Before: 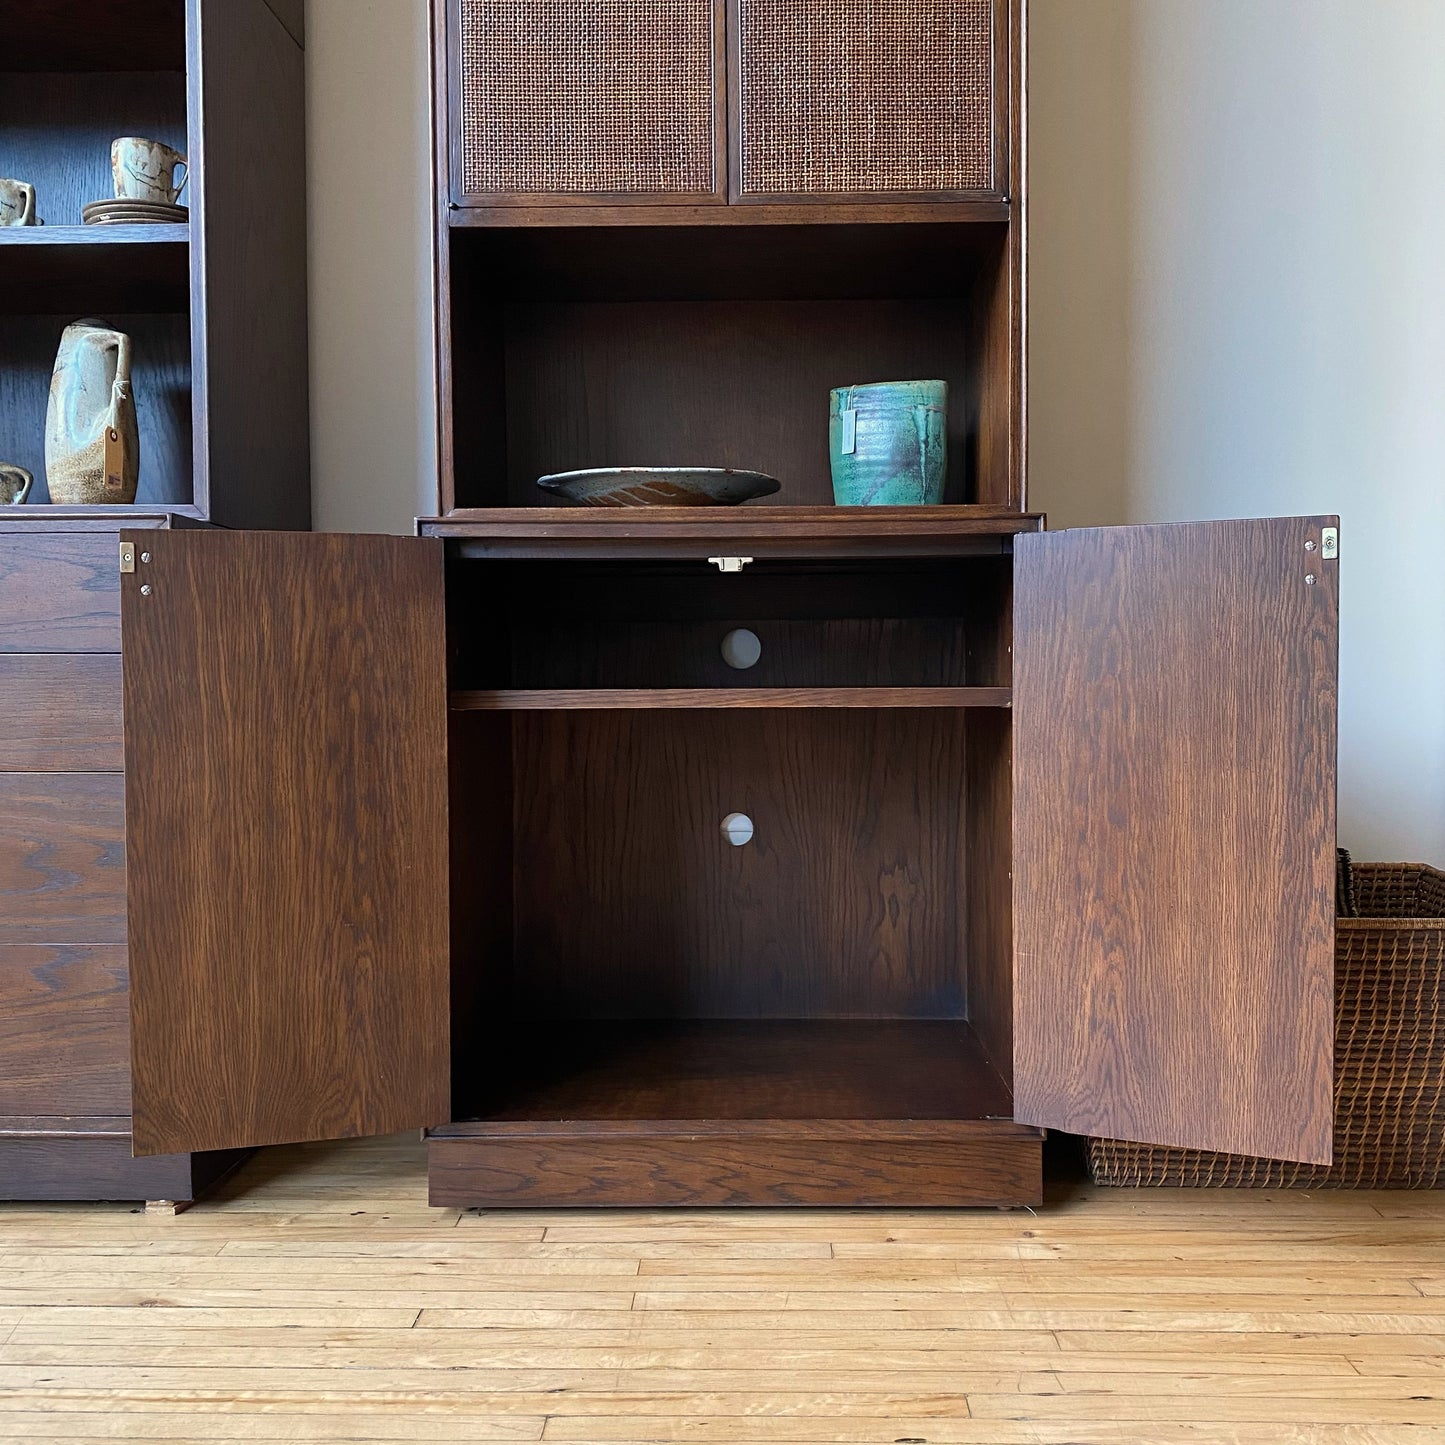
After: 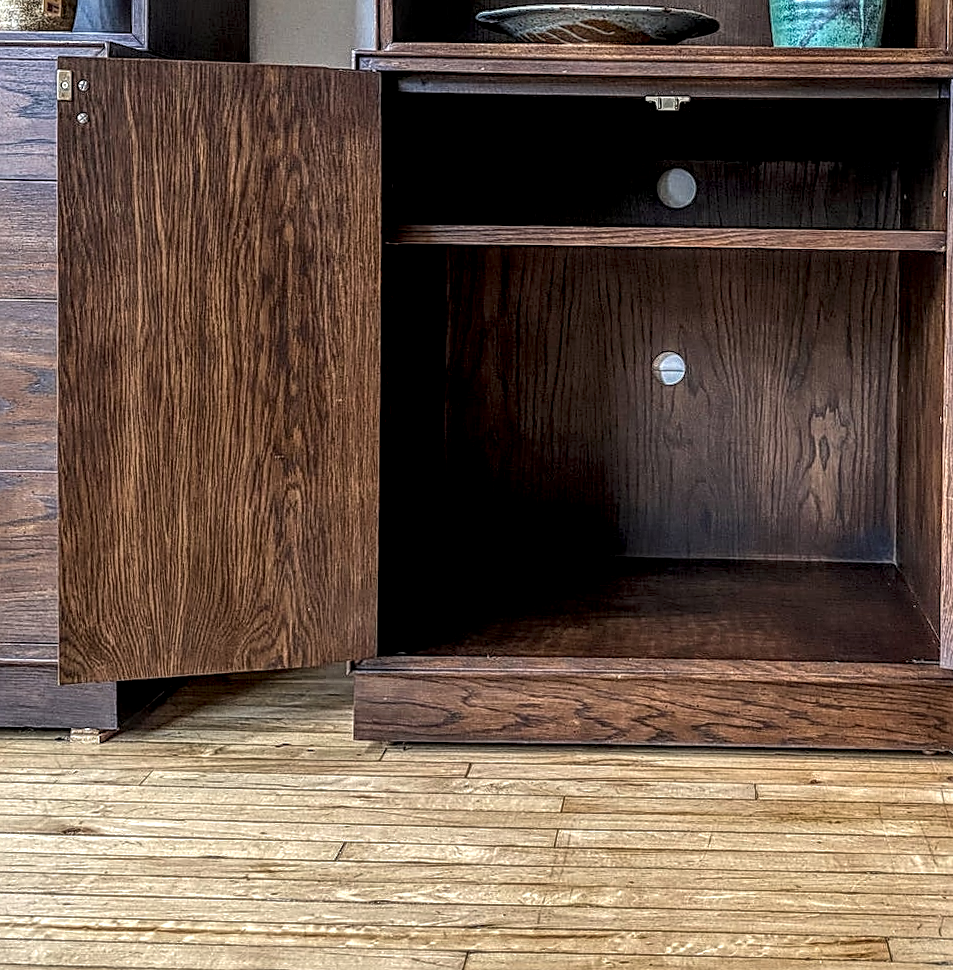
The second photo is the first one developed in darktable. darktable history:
sharpen: on, module defaults
crop and rotate: angle -1.09°, left 3.742%, top 31.591%, right 29.017%
local contrast: highlights 6%, shadows 5%, detail 300%, midtone range 0.302
